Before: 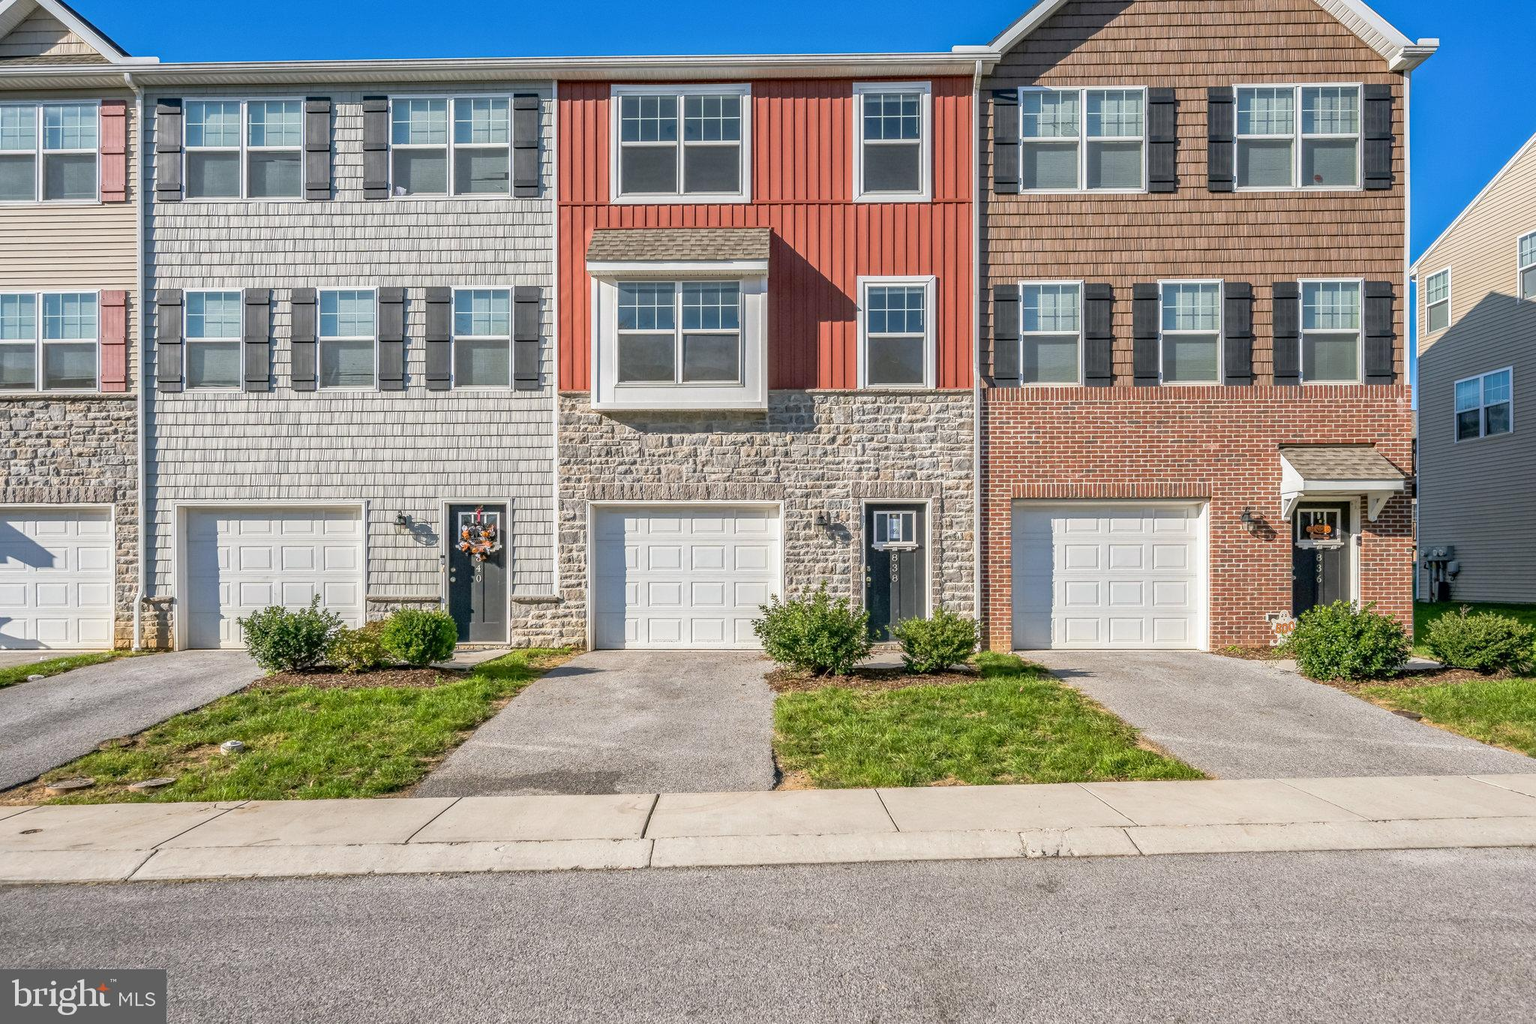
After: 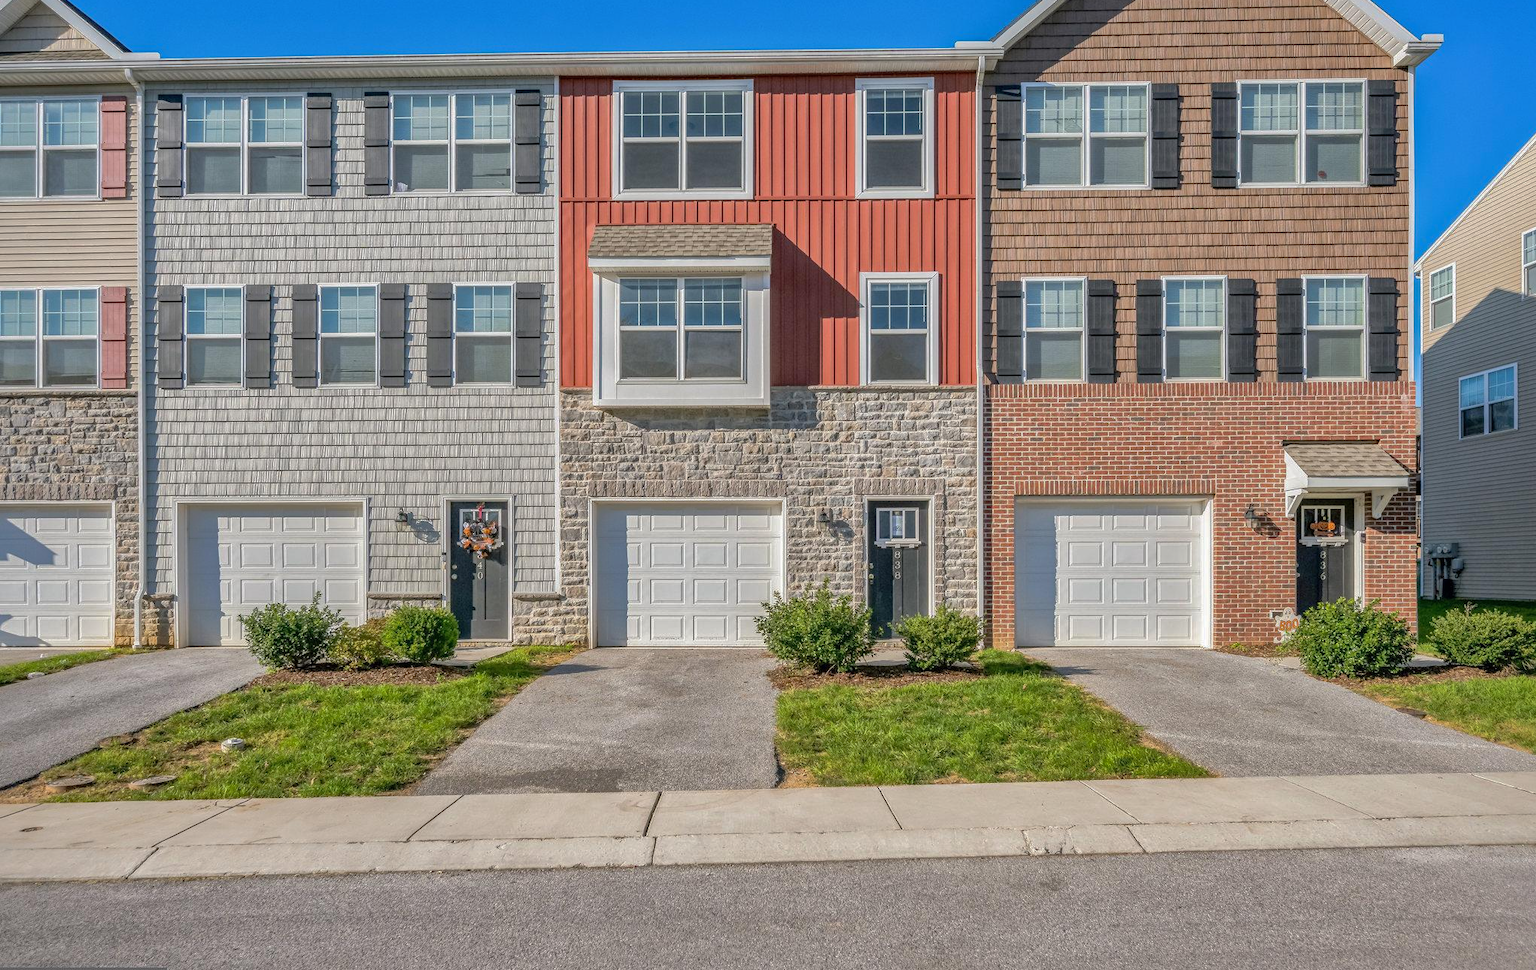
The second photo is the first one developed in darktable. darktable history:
shadows and highlights: shadows 25, highlights -70
crop: top 0.448%, right 0.264%, bottom 5.045%
